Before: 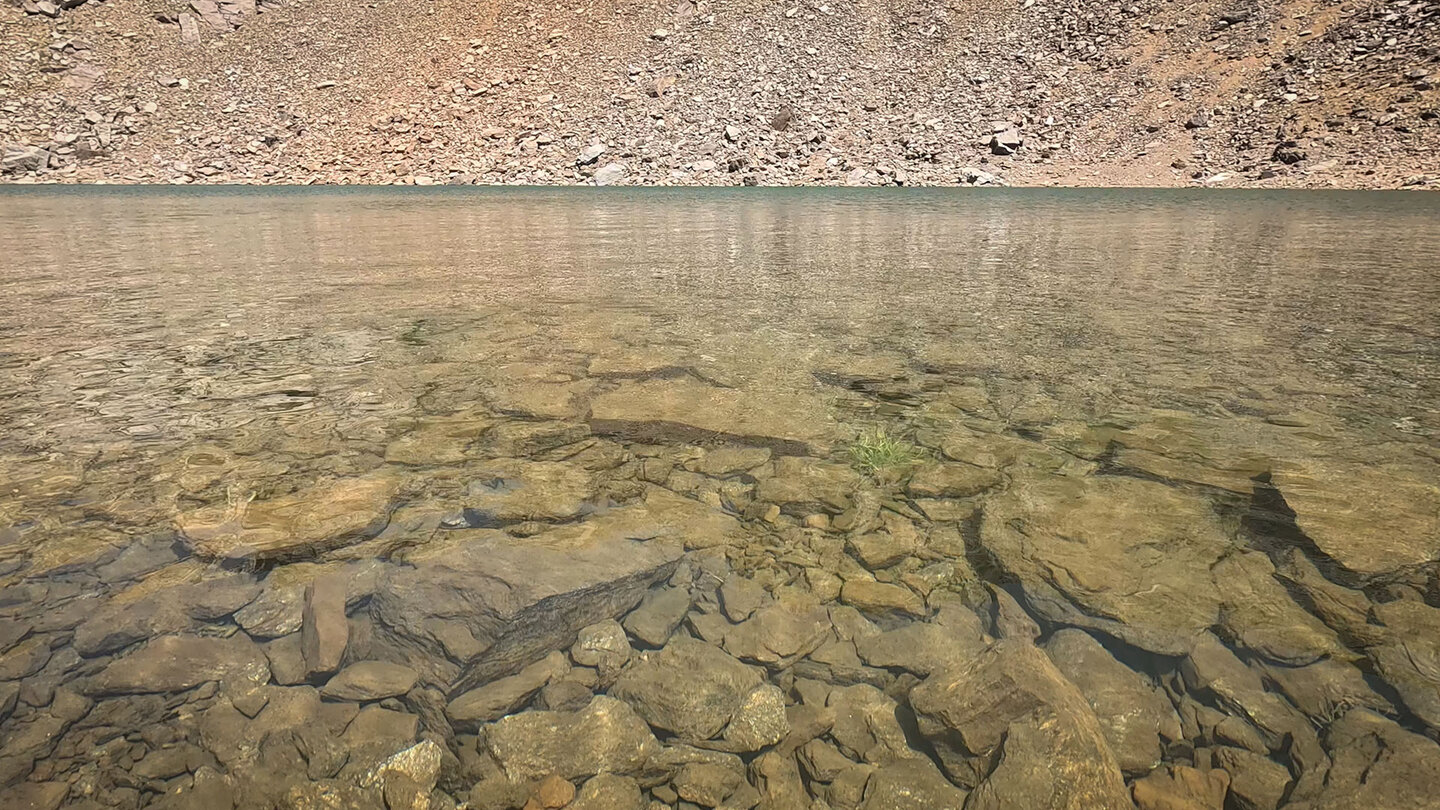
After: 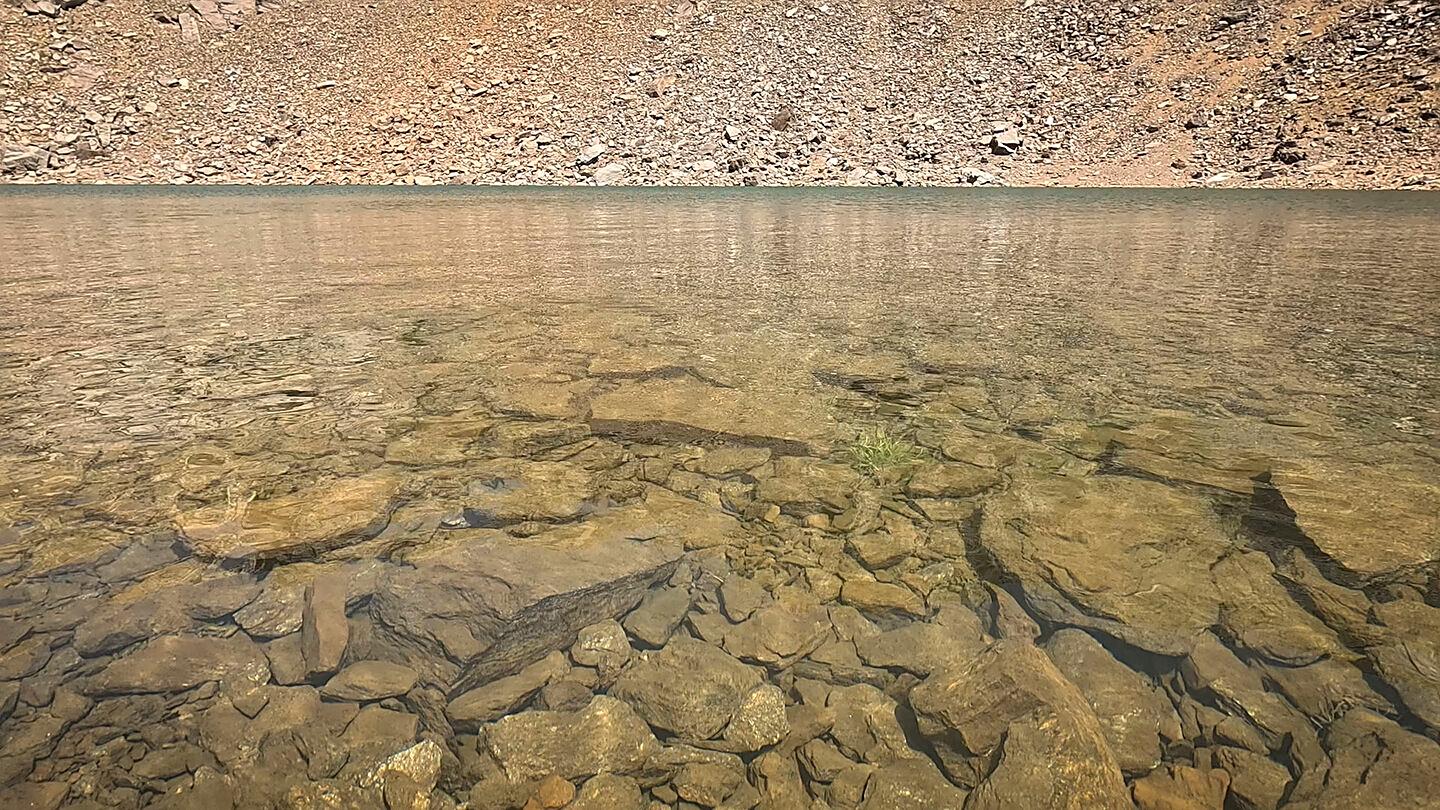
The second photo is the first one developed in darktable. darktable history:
color calibration: output R [1.063, -0.012, -0.003, 0], output G [0, 1.022, 0.021, 0], output B [-0.079, 0.047, 1, 0], illuminant same as pipeline (D50), adaptation XYZ, x 0.346, y 0.358, temperature 5010.61 K
sharpen: amount 0.497
